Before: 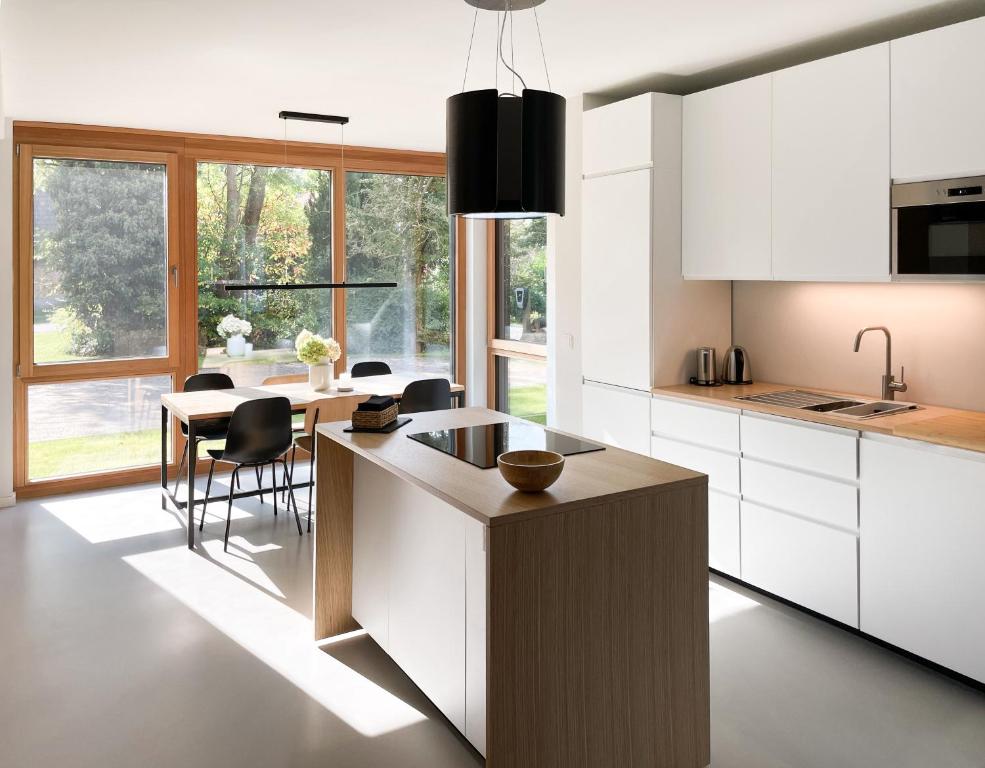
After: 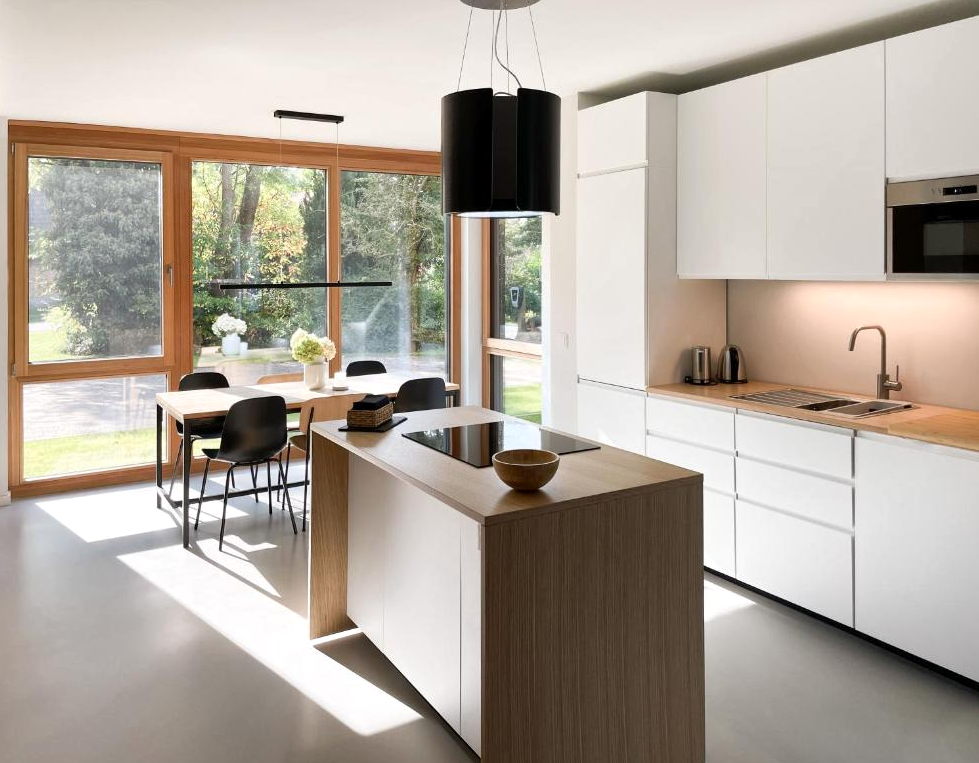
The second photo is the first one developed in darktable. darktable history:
crop and rotate: left 0.606%, top 0.231%, bottom 0.368%
local contrast: mode bilateral grid, contrast 19, coarseness 49, detail 119%, midtone range 0.2
